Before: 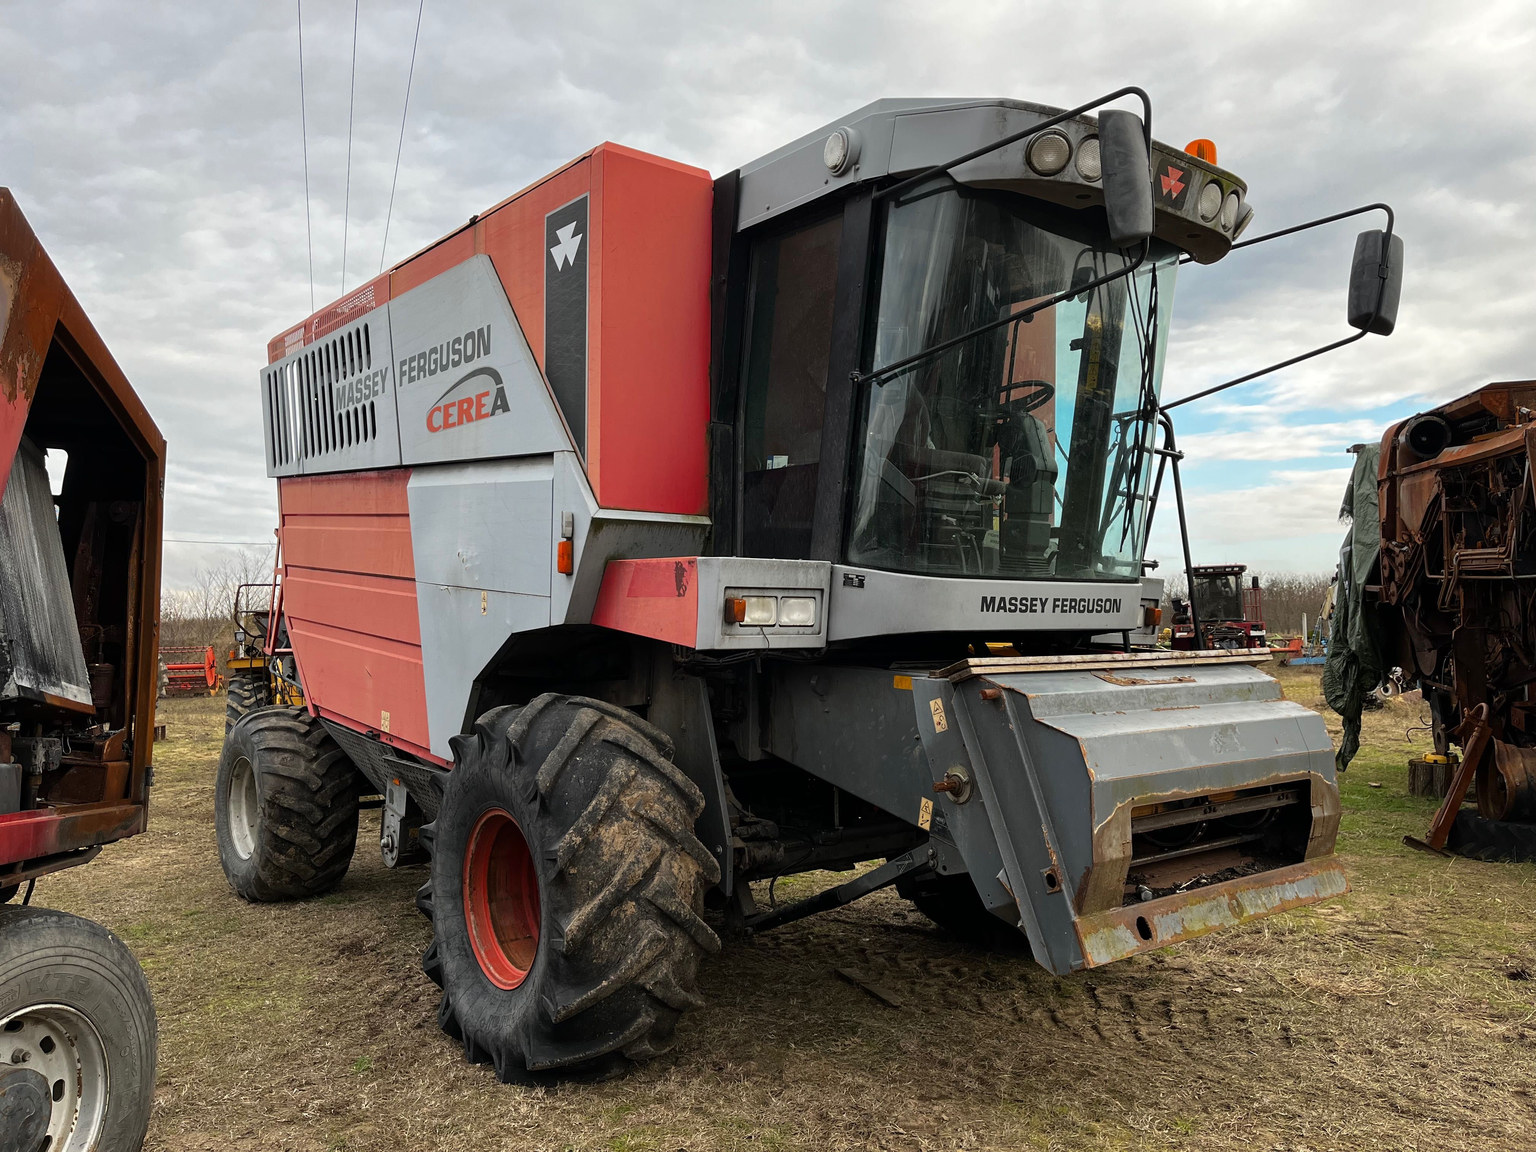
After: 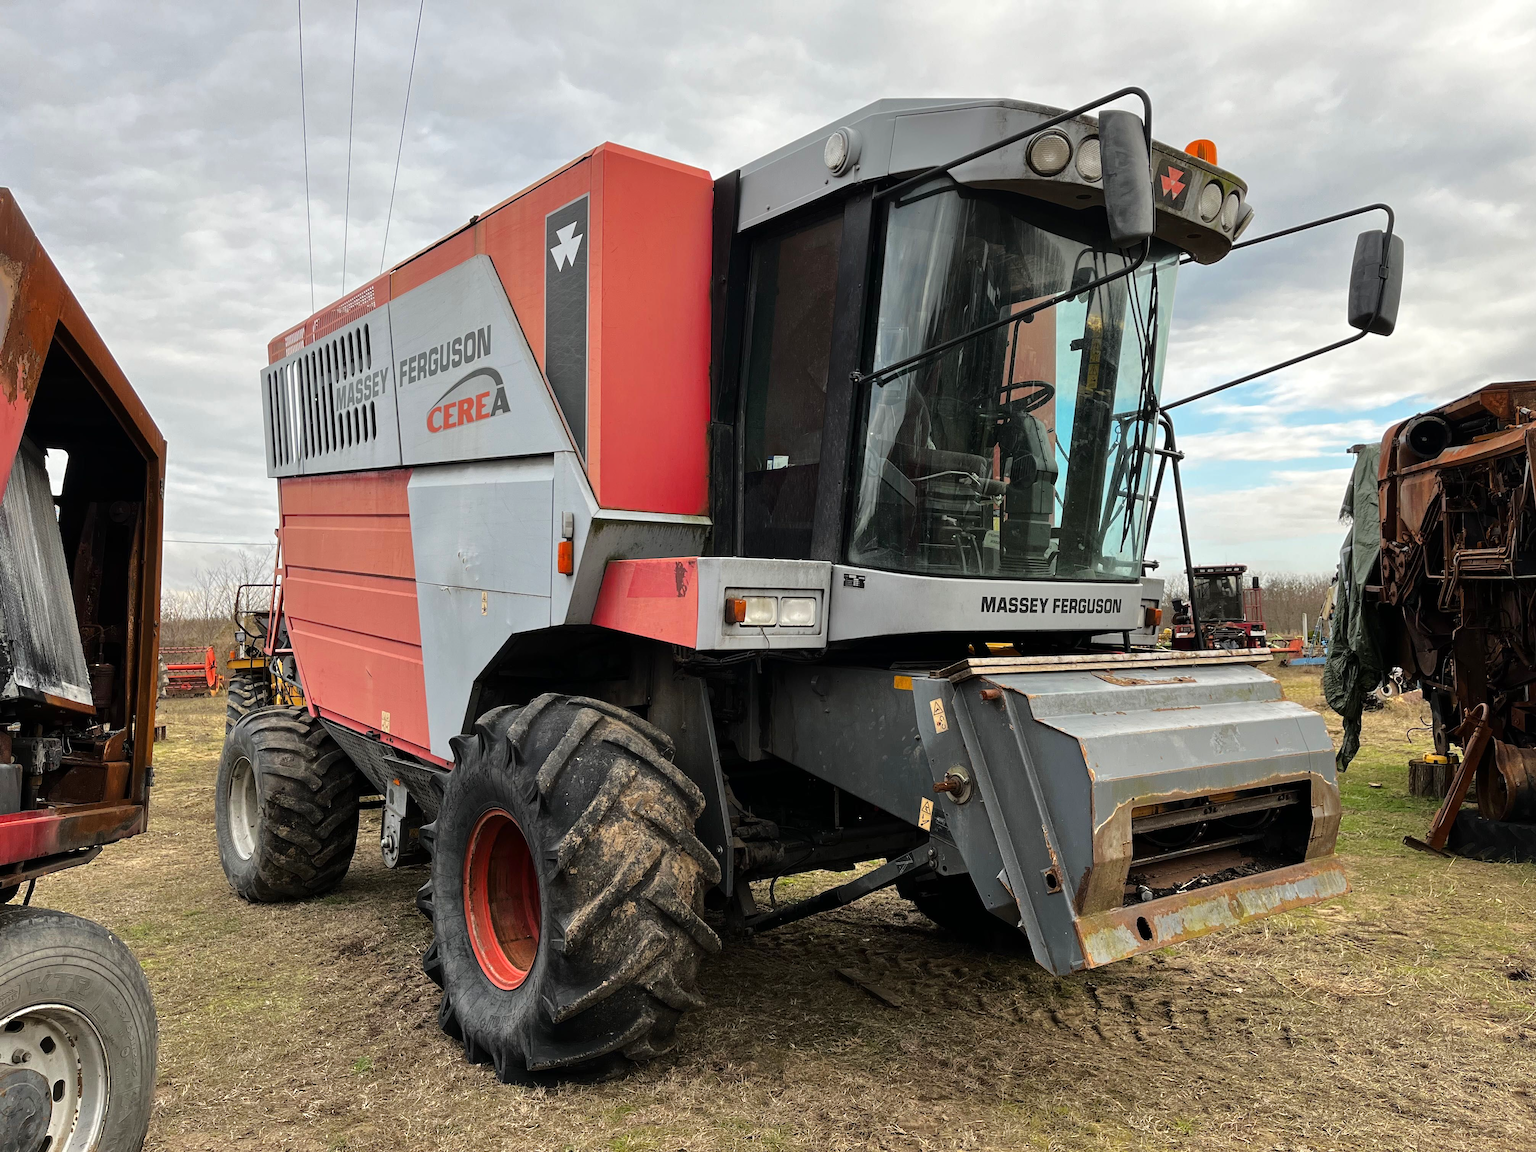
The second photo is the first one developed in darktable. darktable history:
tone equalizer: -8 EV 0.001 EV, -7 EV -0.004 EV, -6 EV 0.009 EV, -5 EV 0.032 EV, -4 EV 0.276 EV, -3 EV 0.644 EV, -2 EV 0.584 EV, -1 EV 0.187 EV, +0 EV 0.024 EV
white balance: emerald 1
exposure: exposure 0.02 EV, compensate highlight preservation false
